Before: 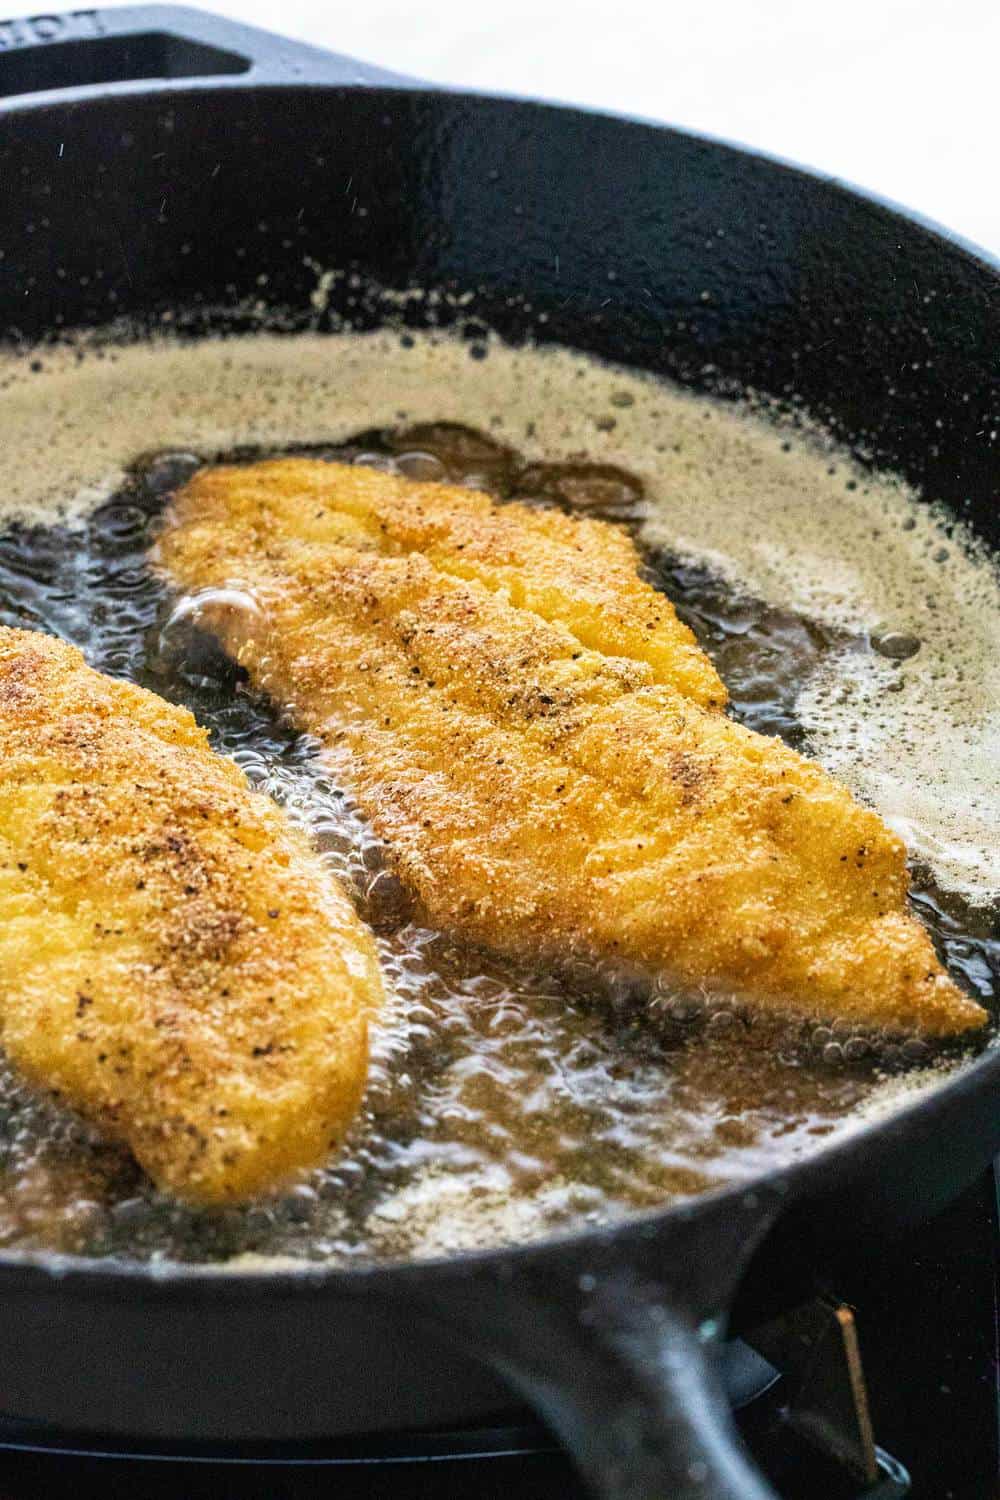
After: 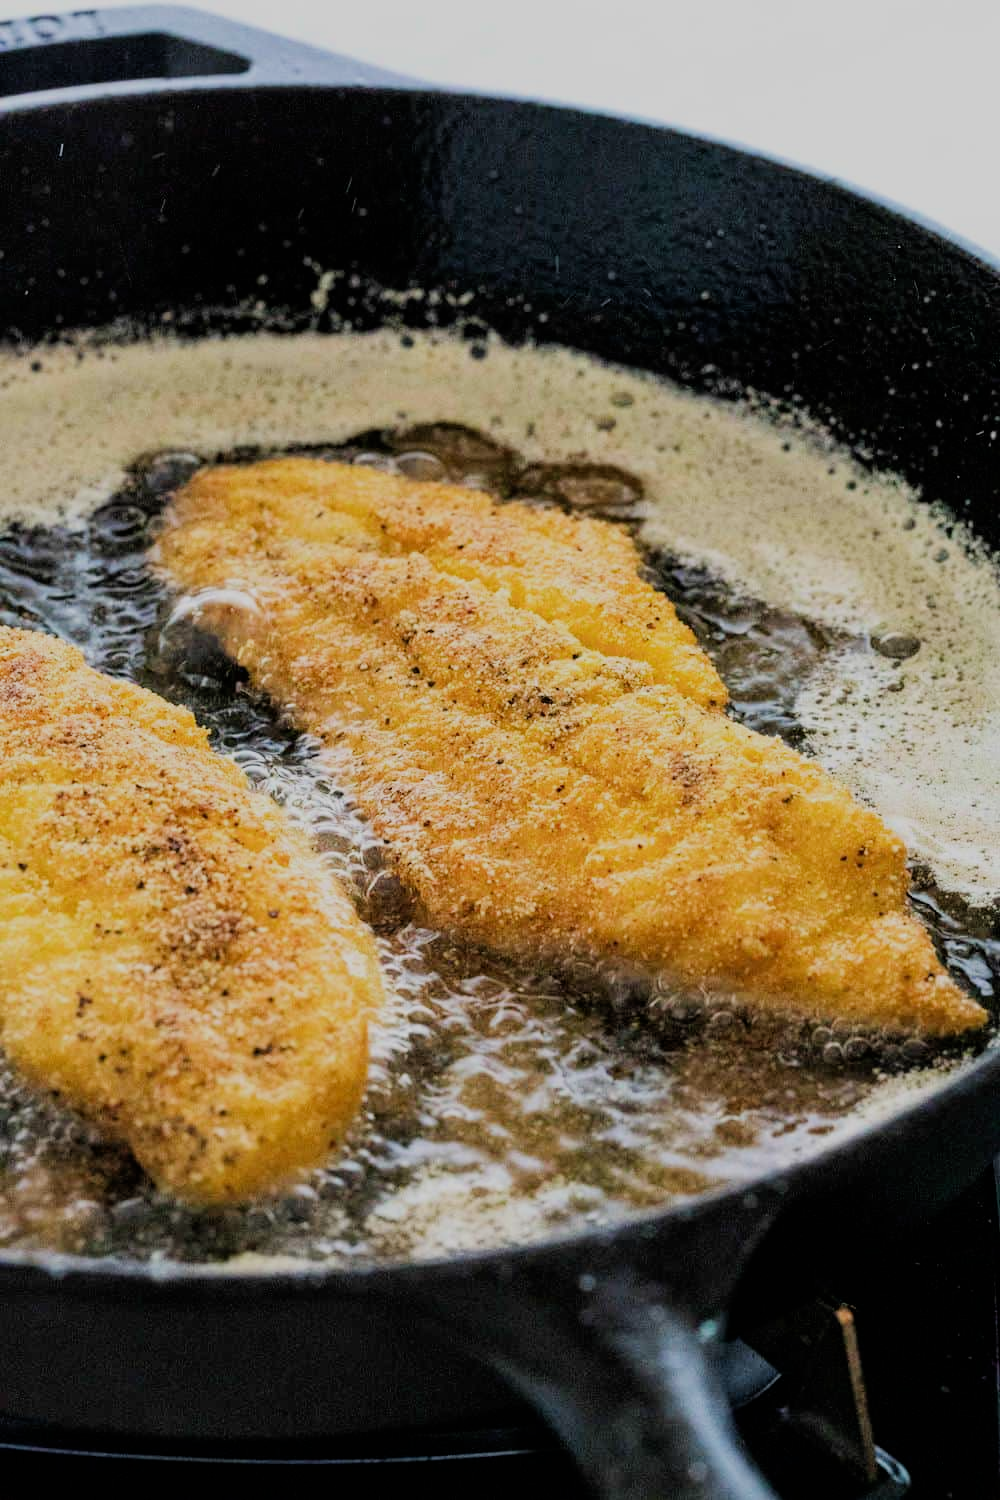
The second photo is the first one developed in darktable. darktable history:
filmic rgb: black relative exposure -7.21 EV, white relative exposure 5.35 EV, hardness 3.03
